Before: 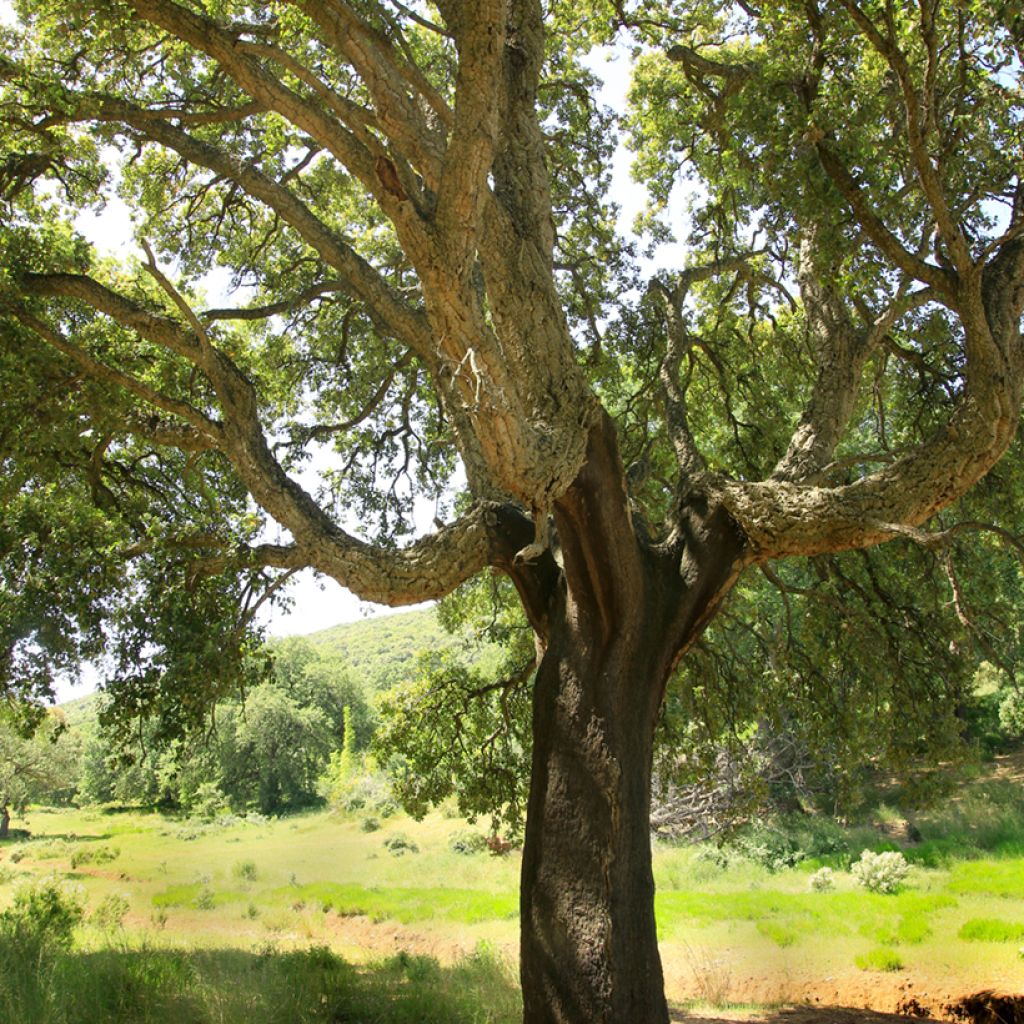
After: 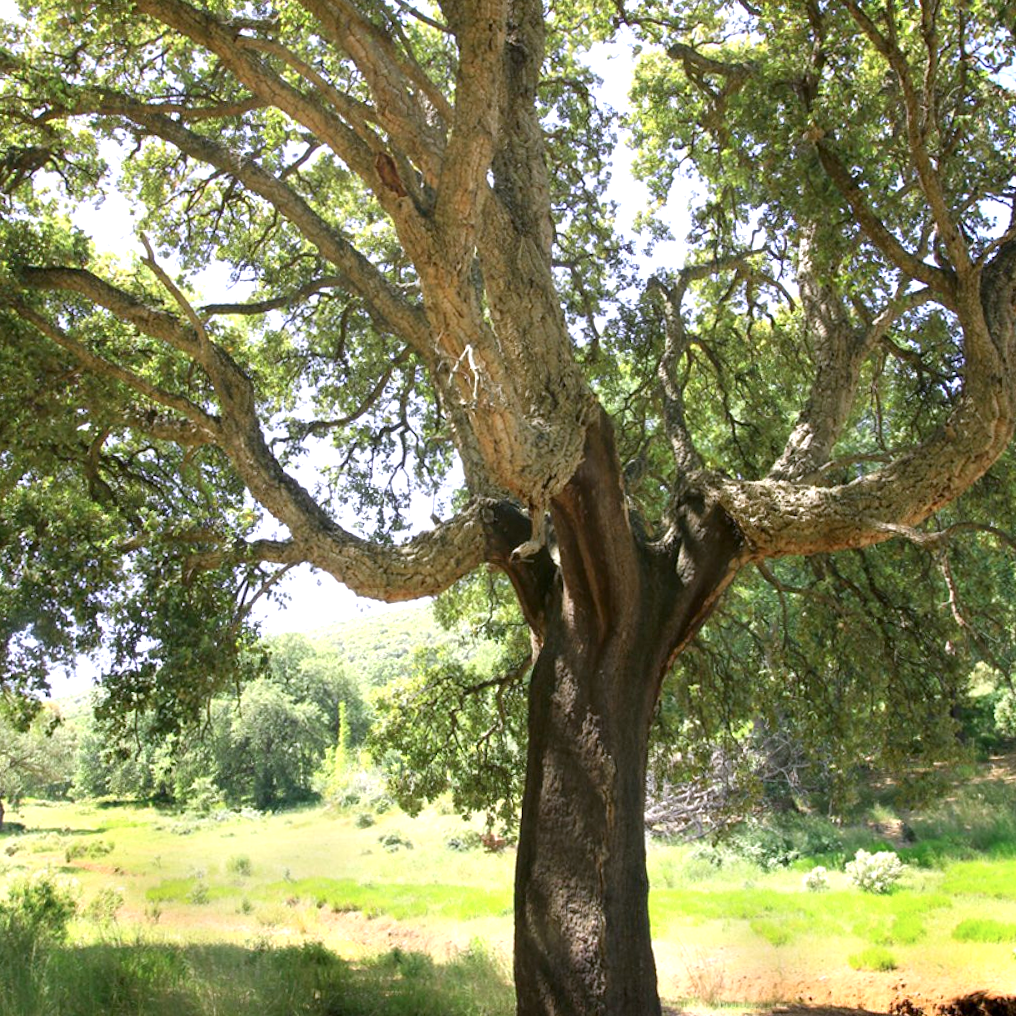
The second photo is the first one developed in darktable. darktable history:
crop and rotate: angle -0.437°
color calibration: illuminant as shot in camera, x 0.363, y 0.384, temperature 4544.89 K
exposure: black level correction 0.001, exposure 0.499 EV, compensate highlight preservation false
